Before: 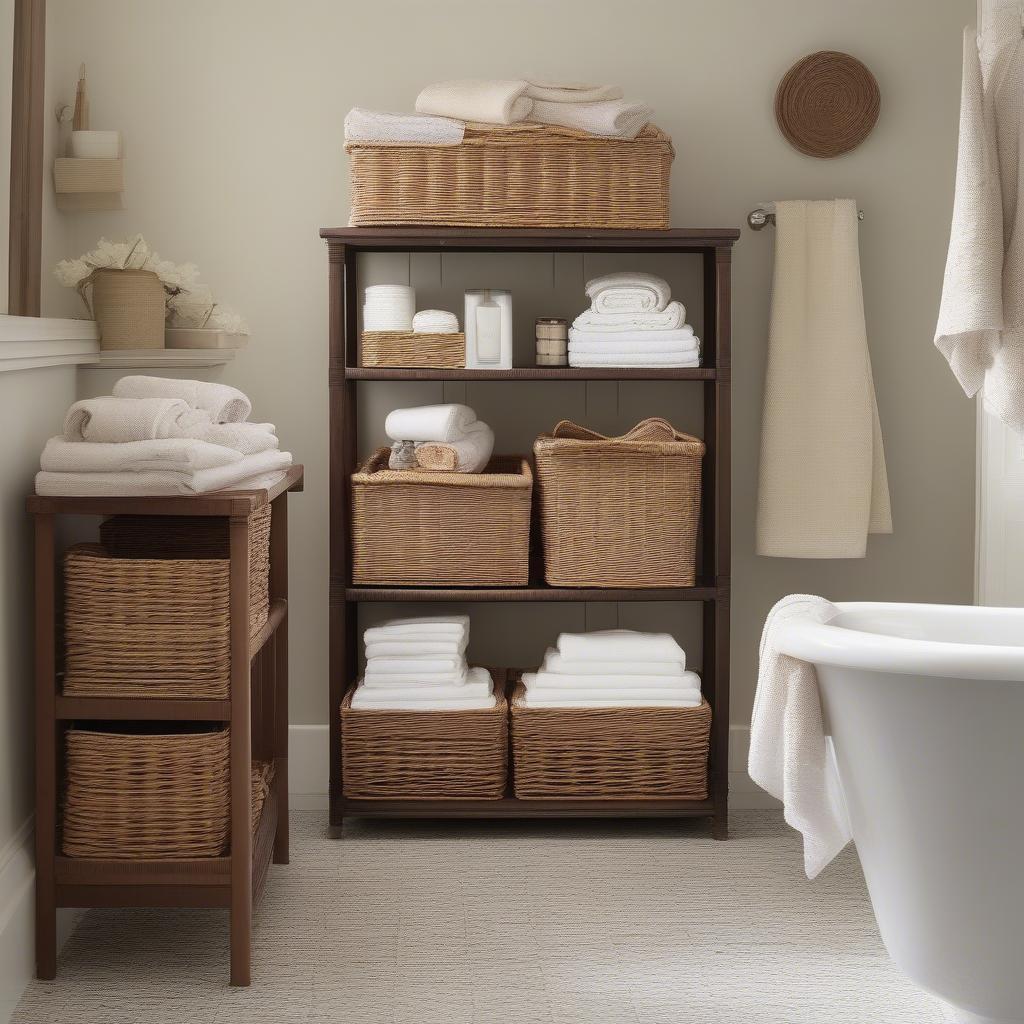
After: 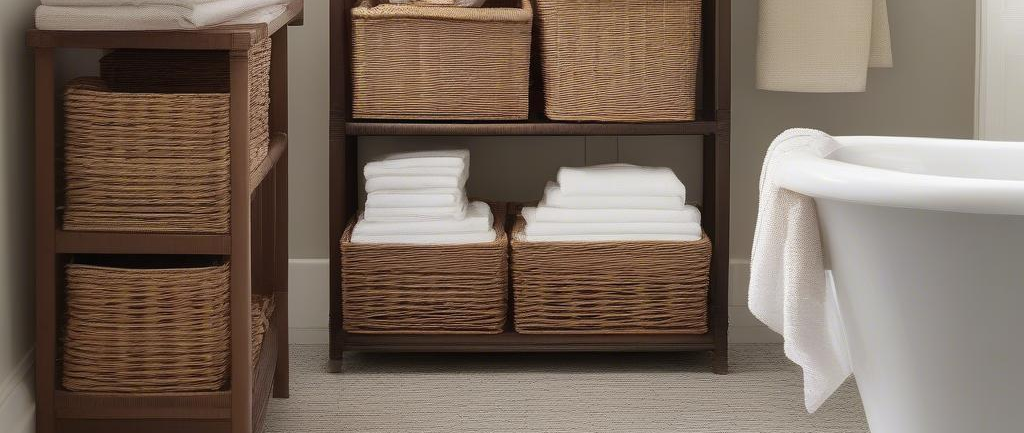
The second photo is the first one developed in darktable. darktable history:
crop: top 45.544%, bottom 12.123%
